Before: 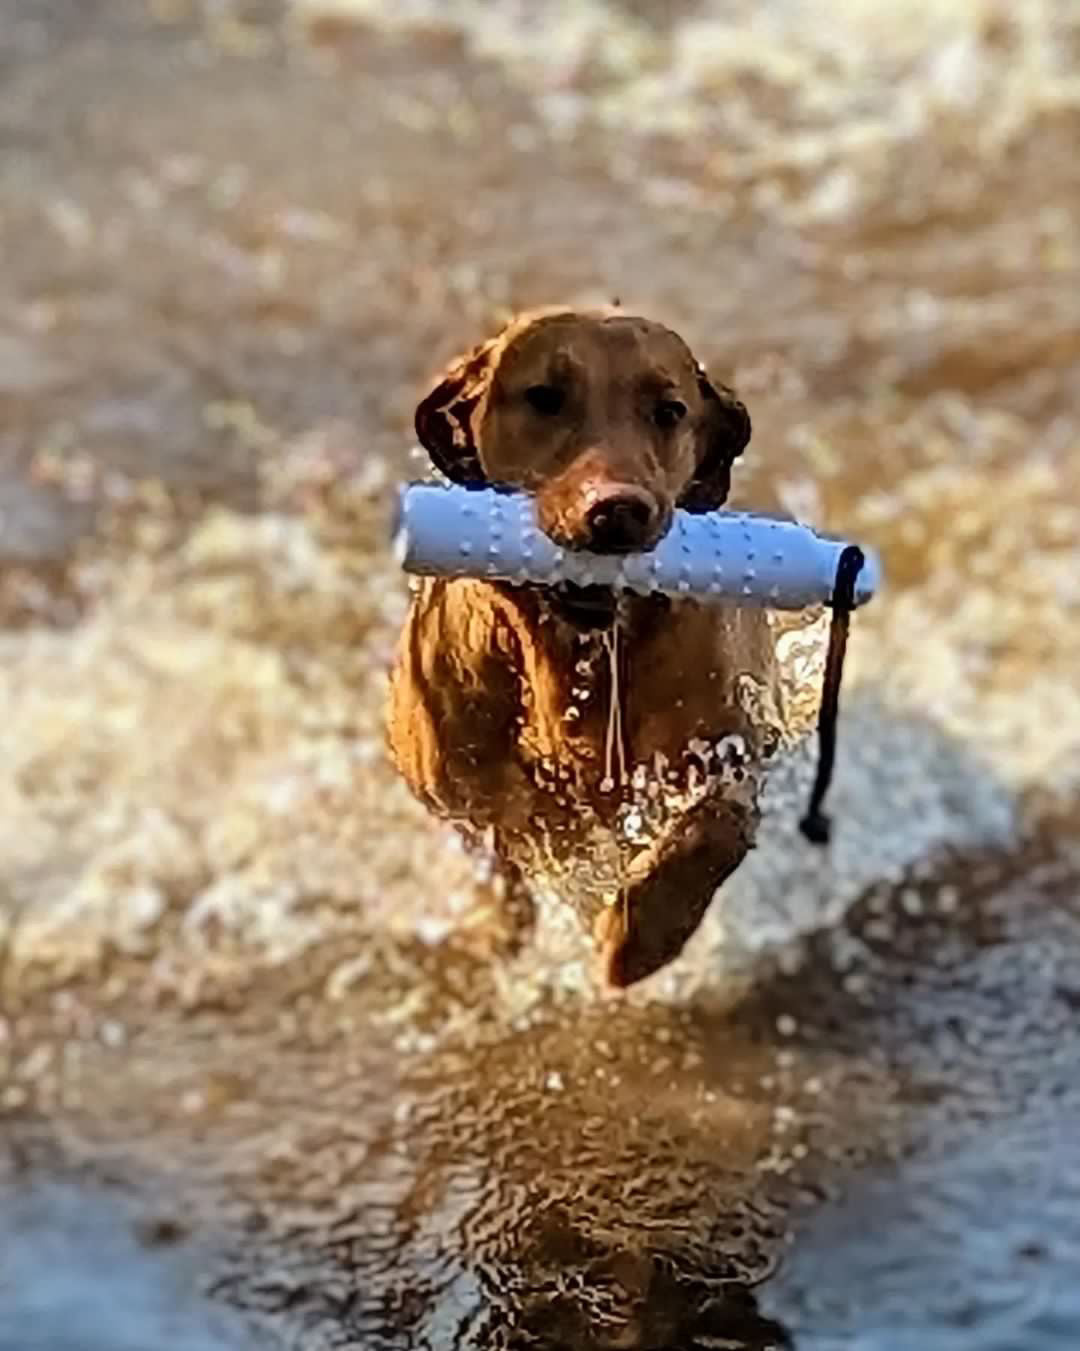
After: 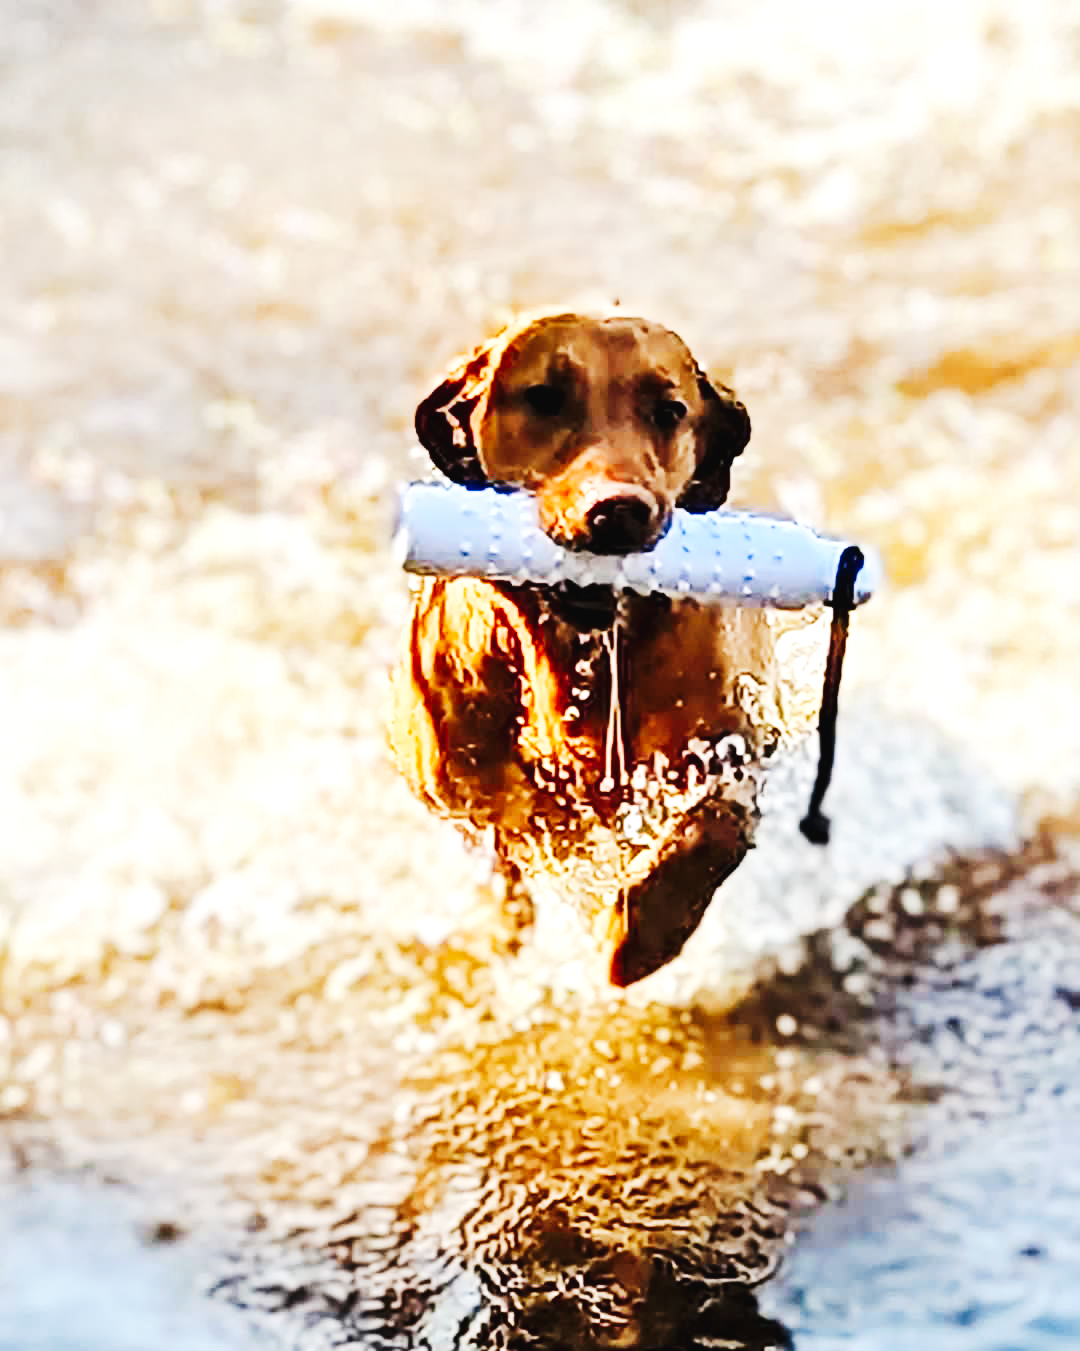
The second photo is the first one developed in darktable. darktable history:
tone curve: curves: ch0 [(0, 0) (0.003, 0.023) (0.011, 0.024) (0.025, 0.026) (0.044, 0.035) (0.069, 0.05) (0.1, 0.071) (0.136, 0.098) (0.177, 0.135) (0.224, 0.172) (0.277, 0.227) (0.335, 0.296) (0.399, 0.372) (0.468, 0.462) (0.543, 0.58) (0.623, 0.697) (0.709, 0.789) (0.801, 0.86) (0.898, 0.918) (1, 1)], preserve colors none
base curve: curves: ch0 [(0, 0) (0.028, 0.03) (0.121, 0.232) (0.46, 0.748) (0.859, 0.968) (1, 1)], preserve colors none
exposure: black level correction 0, exposure 0.7 EV, compensate exposure bias true, compensate highlight preservation false
